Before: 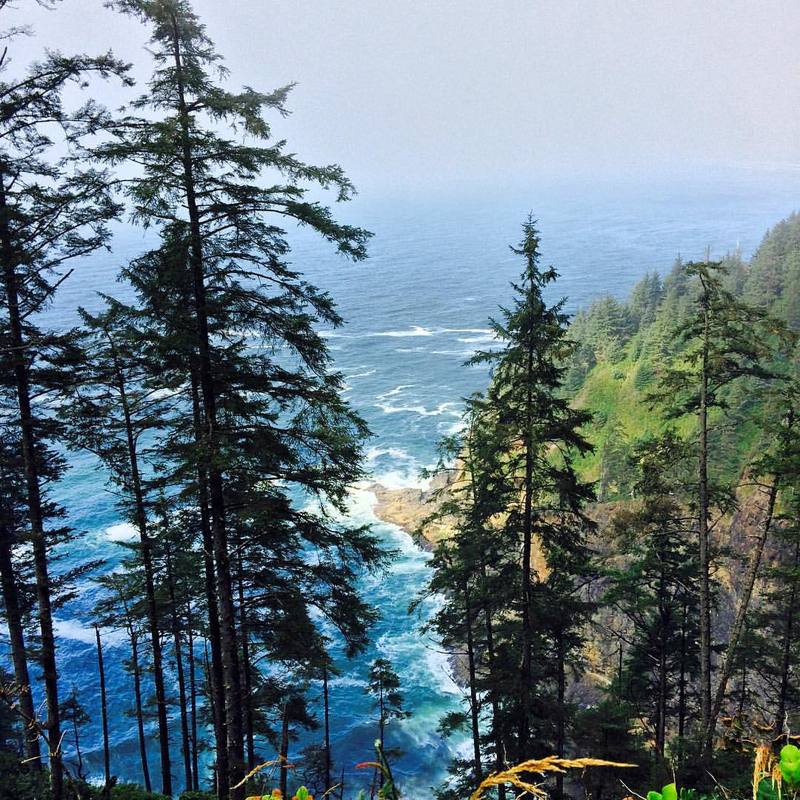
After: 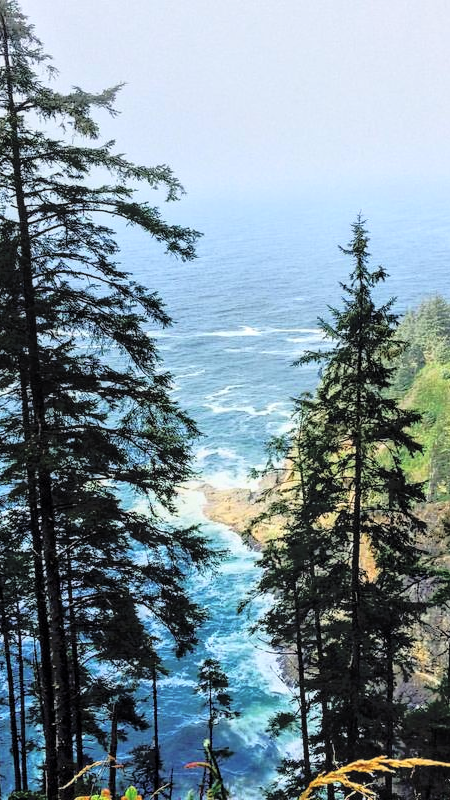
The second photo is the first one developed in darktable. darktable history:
contrast brightness saturation: contrast 0.137, brightness 0.211
crop: left 21.498%, right 22.193%
tone equalizer: -8 EV -1.85 EV, -7 EV -1.15 EV, -6 EV -1.65 EV, edges refinement/feathering 500, mask exposure compensation -1.57 EV, preserve details no
local contrast: on, module defaults
